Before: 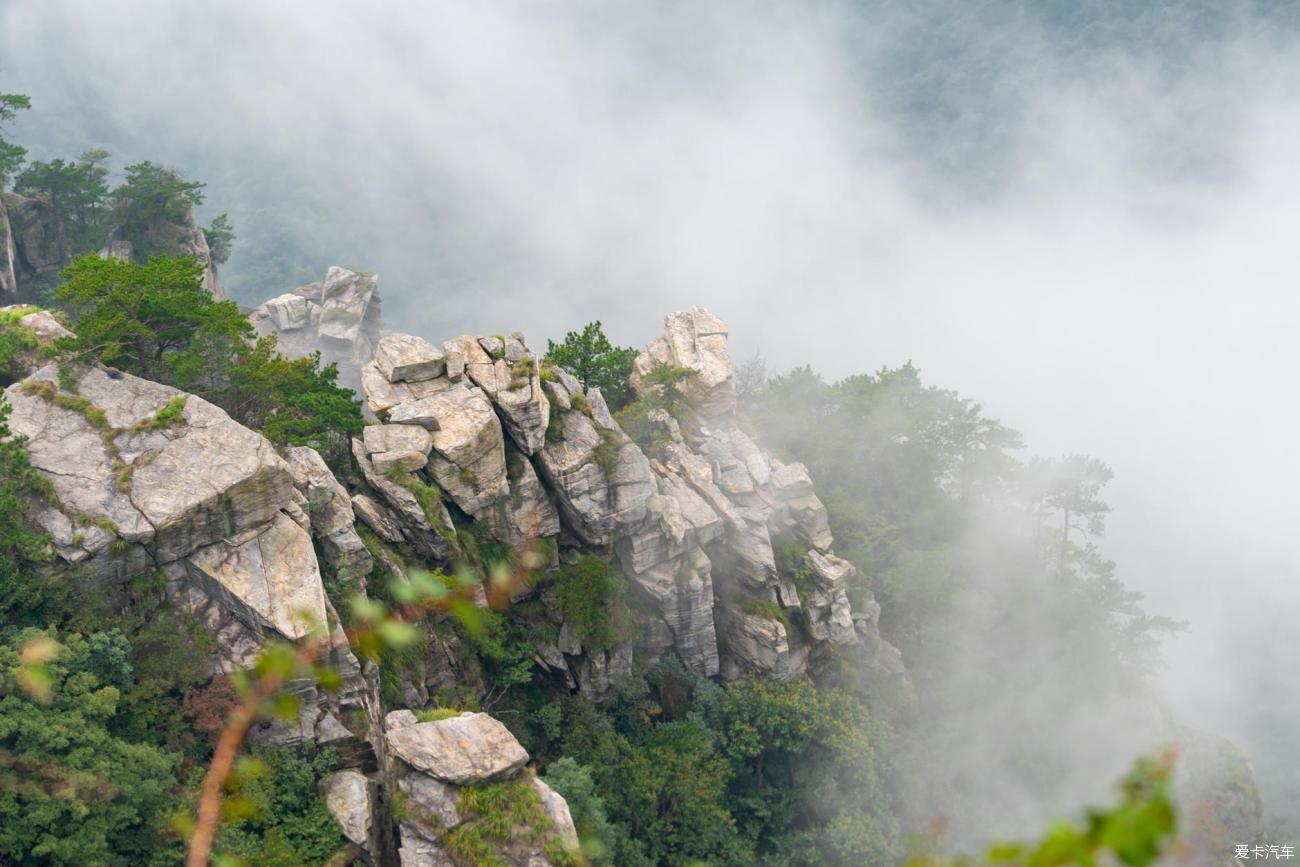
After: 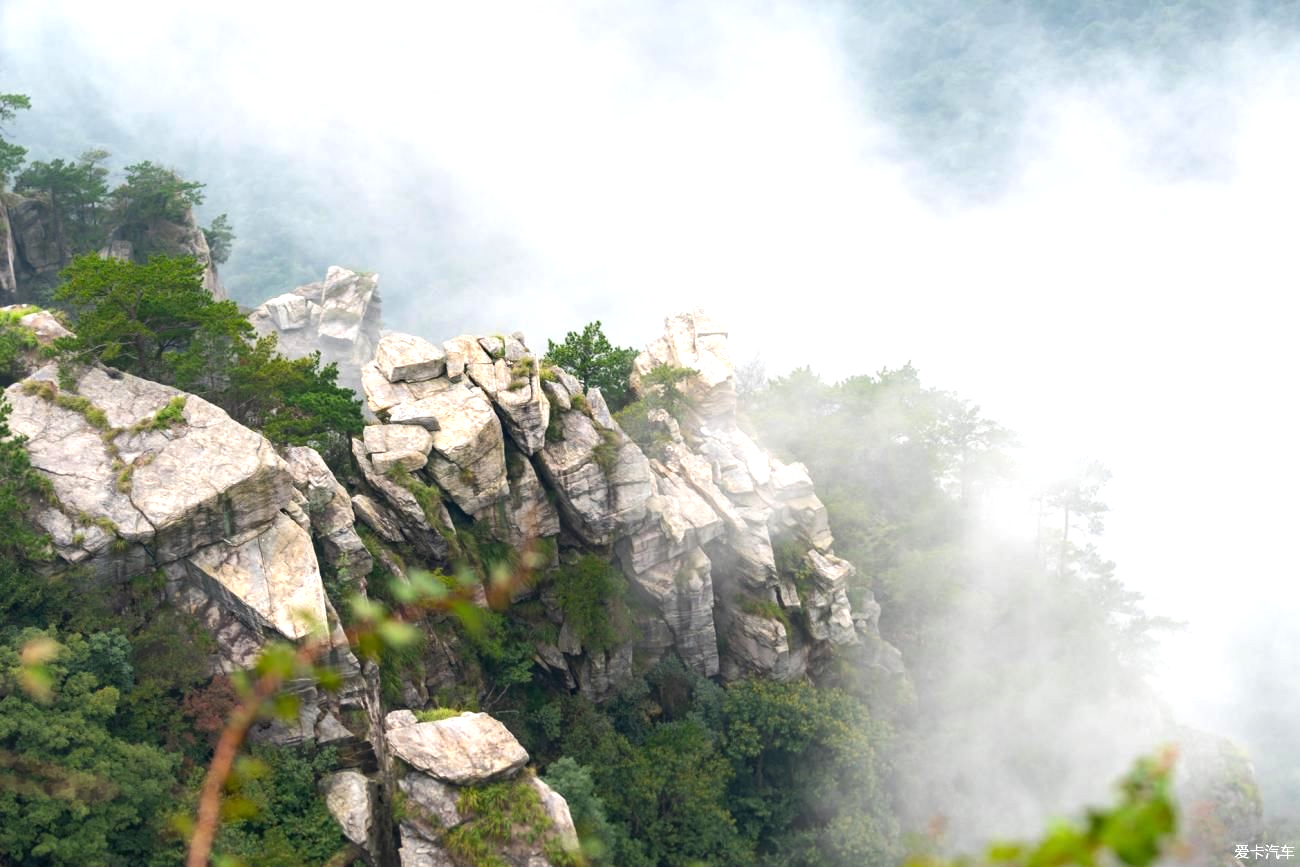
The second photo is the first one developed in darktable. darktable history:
tone equalizer: -8 EV 0.001 EV, -7 EV -0.003 EV, -6 EV 0.003 EV, -5 EV -0.043 EV, -4 EV -0.144 EV, -3 EV -0.146 EV, -2 EV 0.251 EV, -1 EV 0.701 EV, +0 EV 0.519 EV, mask exposure compensation -0.509 EV
